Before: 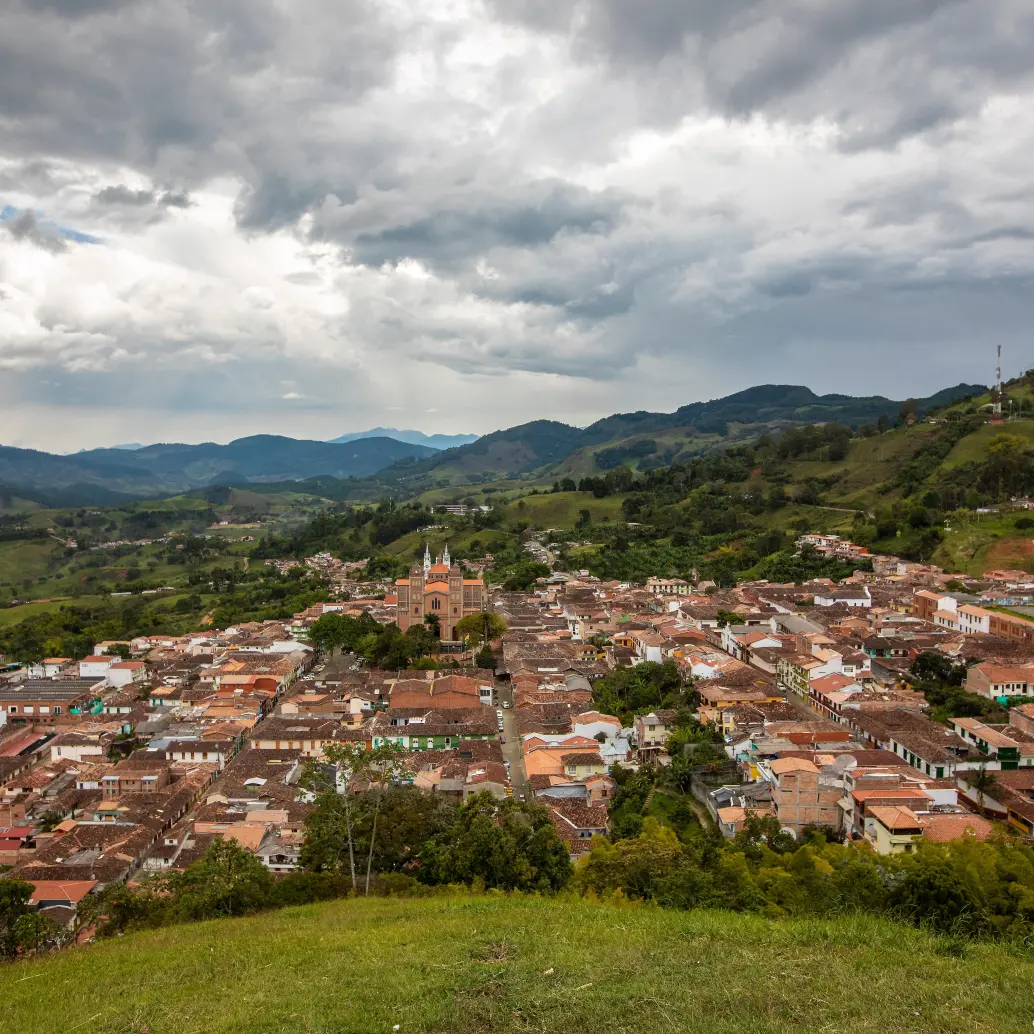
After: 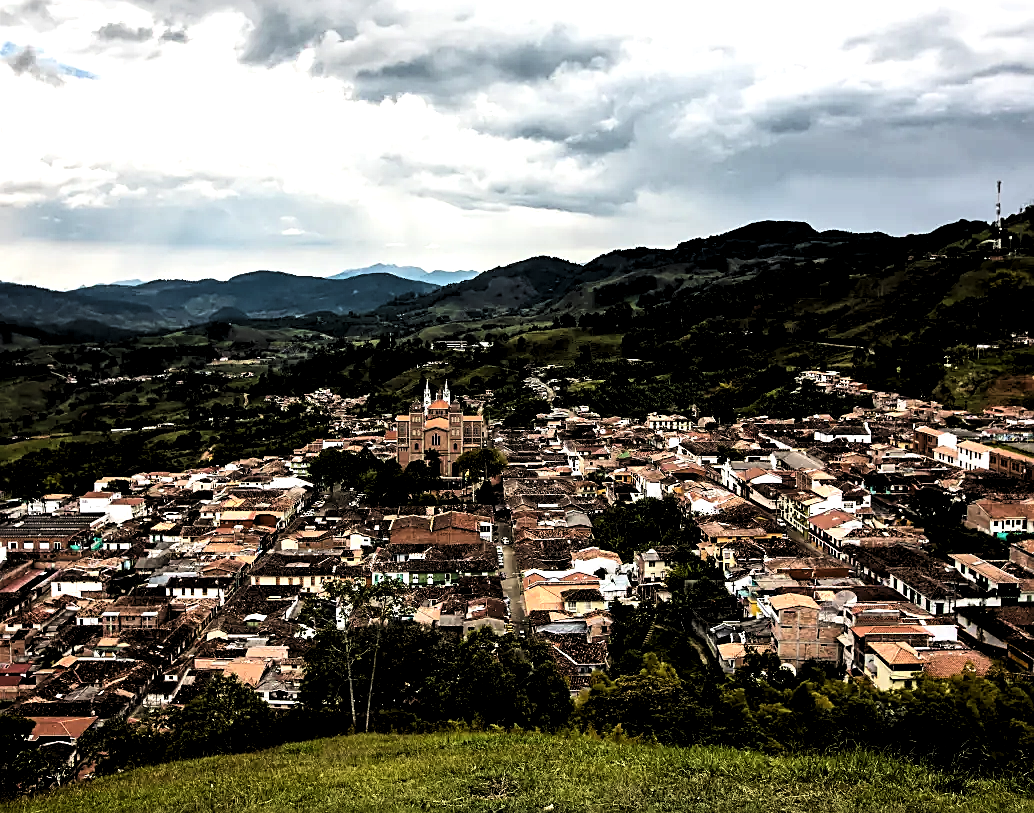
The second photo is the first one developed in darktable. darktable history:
contrast brightness saturation: contrast 0.291
crop and rotate: top 15.861%, bottom 5.442%
sharpen: amount 0.56
velvia: strength 6.28%
local contrast: highlights 102%, shadows 102%, detail 119%, midtone range 0.2
levels: white 90.69%, levels [0.182, 0.542, 0.902]
tone equalizer: on, module defaults
